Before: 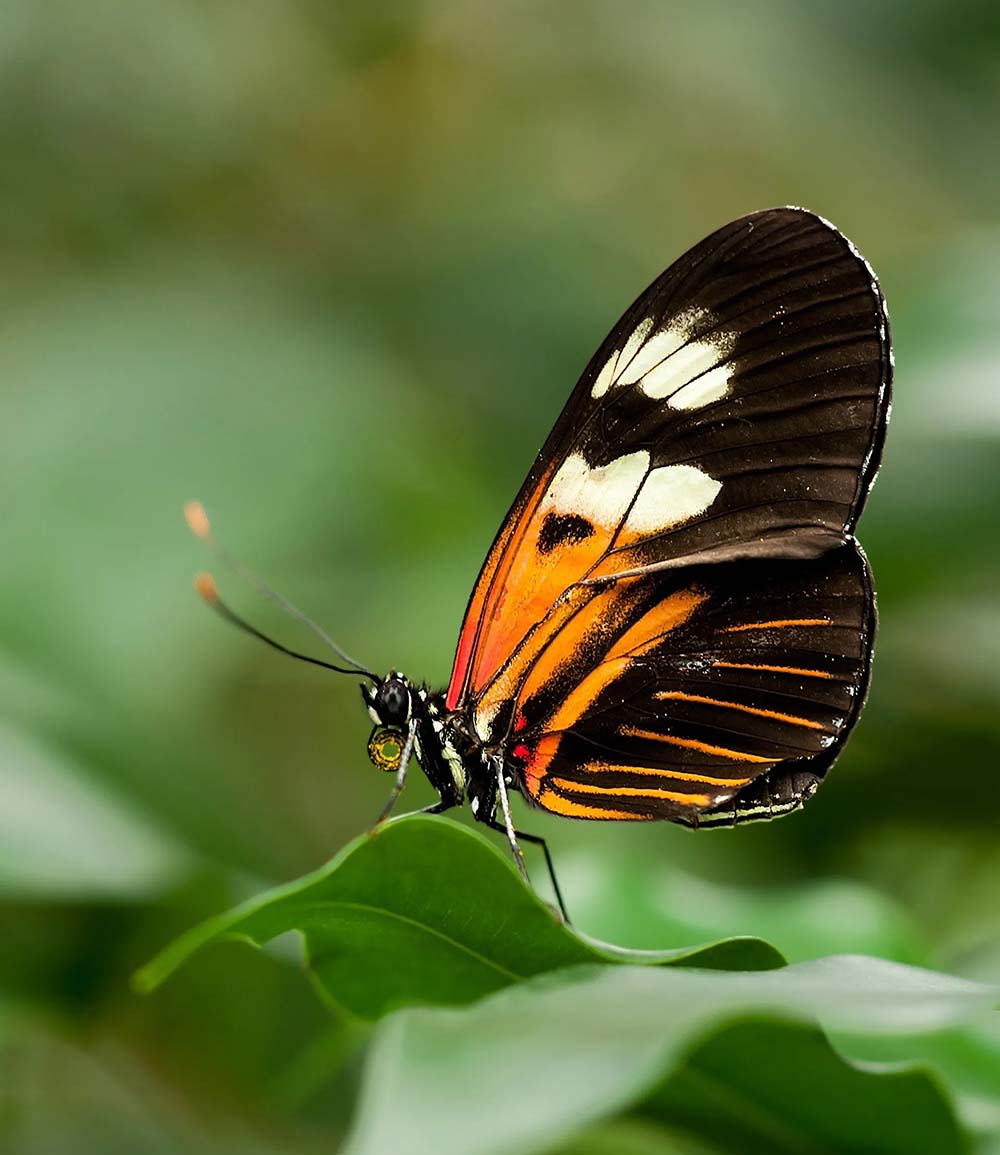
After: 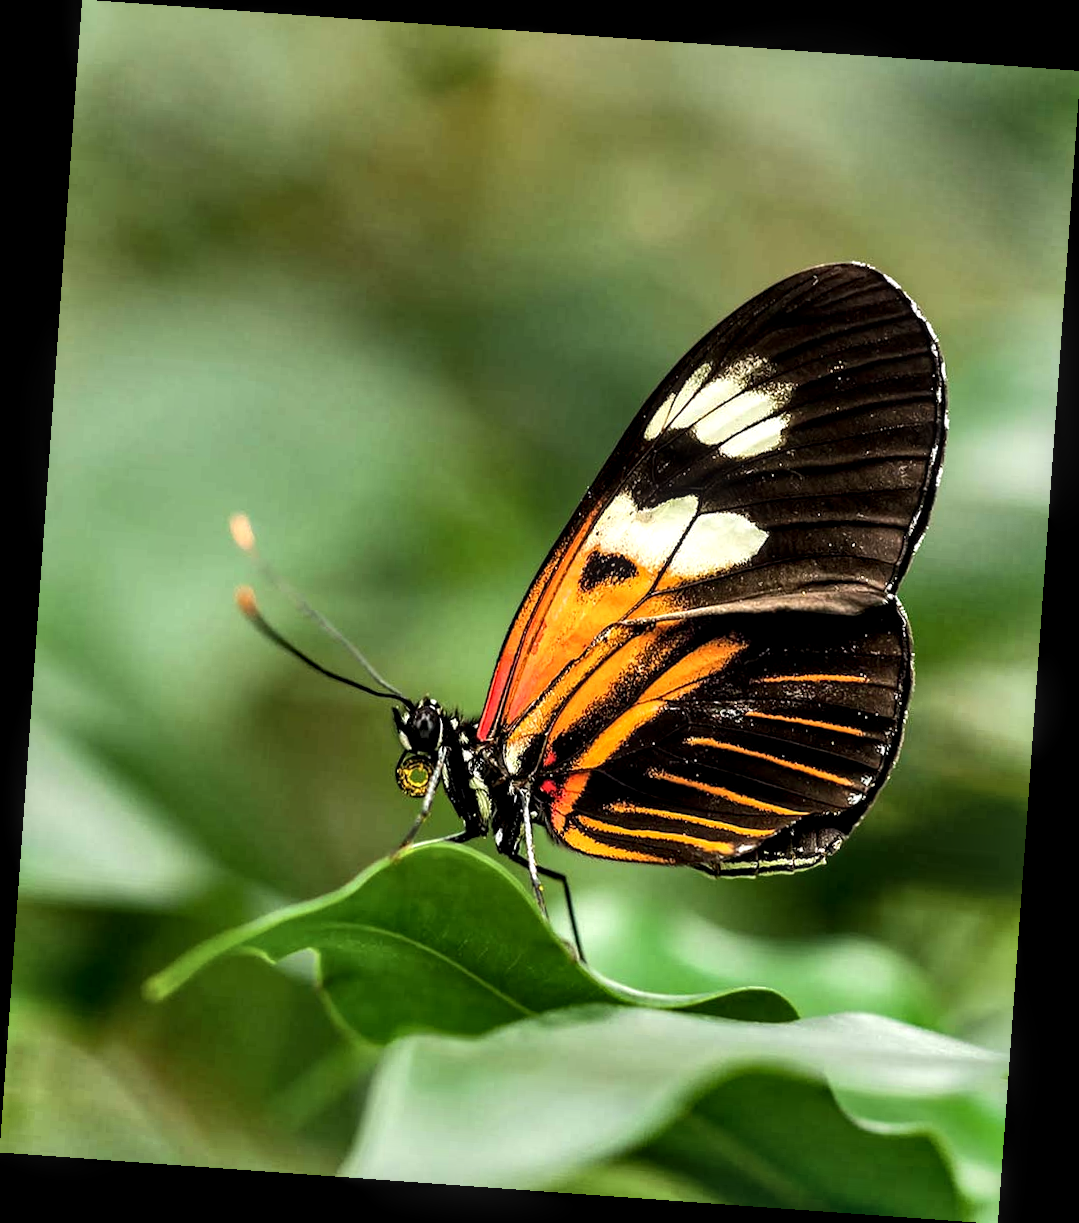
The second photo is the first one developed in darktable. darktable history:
tone equalizer: -8 EV -0.417 EV, -7 EV -0.389 EV, -6 EV -0.333 EV, -5 EV -0.222 EV, -3 EV 0.222 EV, -2 EV 0.333 EV, -1 EV 0.389 EV, +0 EV 0.417 EV, edges refinement/feathering 500, mask exposure compensation -1.57 EV, preserve details no
shadows and highlights: soften with gaussian
local contrast: detail 150%
rotate and perspective: rotation 4.1°, automatic cropping off
